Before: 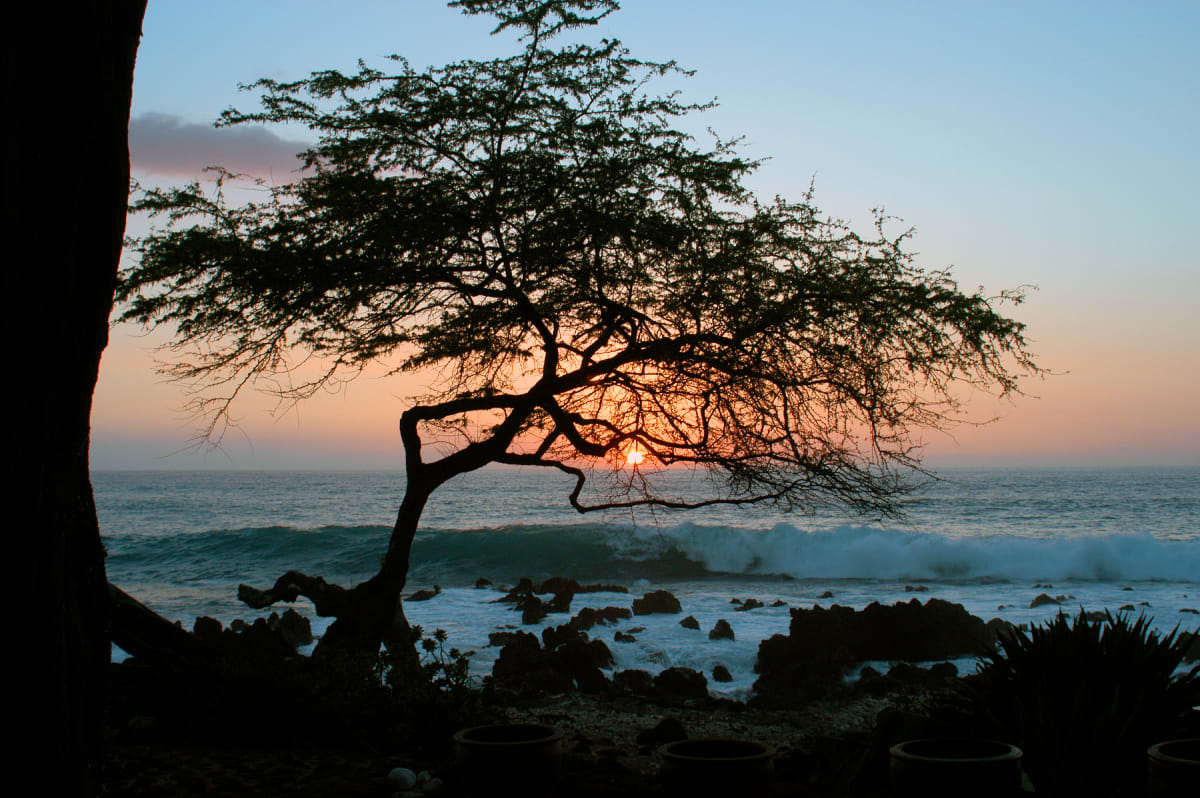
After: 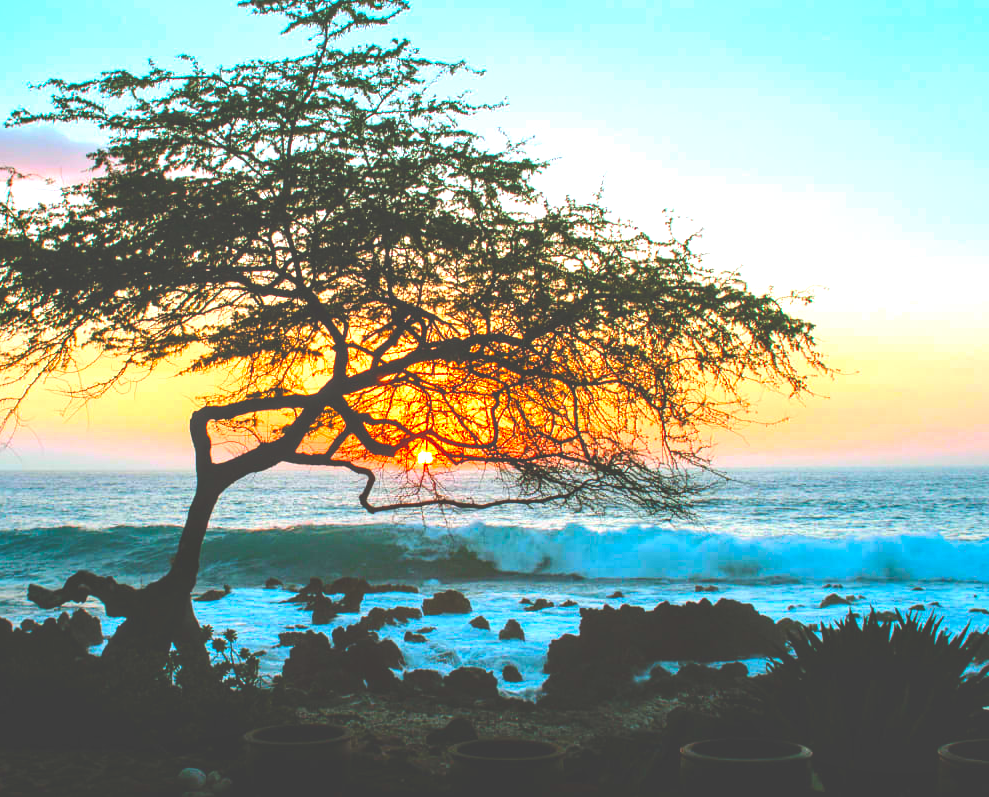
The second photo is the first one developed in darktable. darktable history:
local contrast: on, module defaults
crop: left 17.582%, bottom 0.031%
contrast brightness saturation: contrast 0.16, saturation 0.32
exposure: black level correction -0.023, exposure 1.397 EV, compensate highlight preservation false
color balance rgb: linear chroma grading › global chroma 10%, perceptual saturation grading › global saturation 30%, global vibrance 10%
